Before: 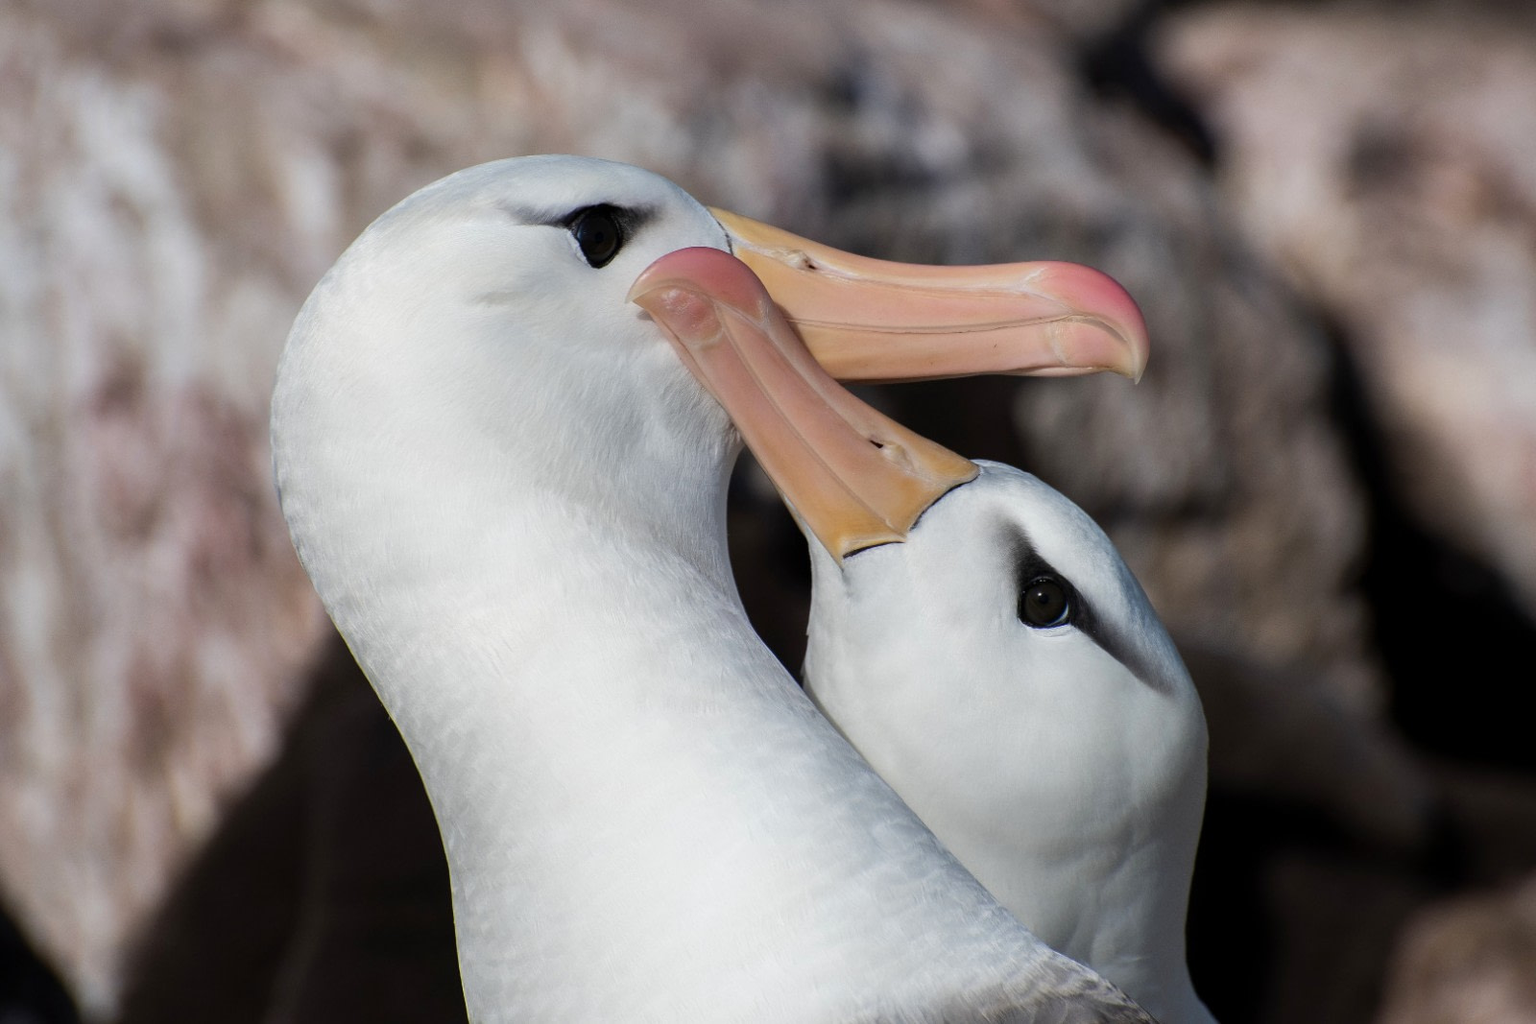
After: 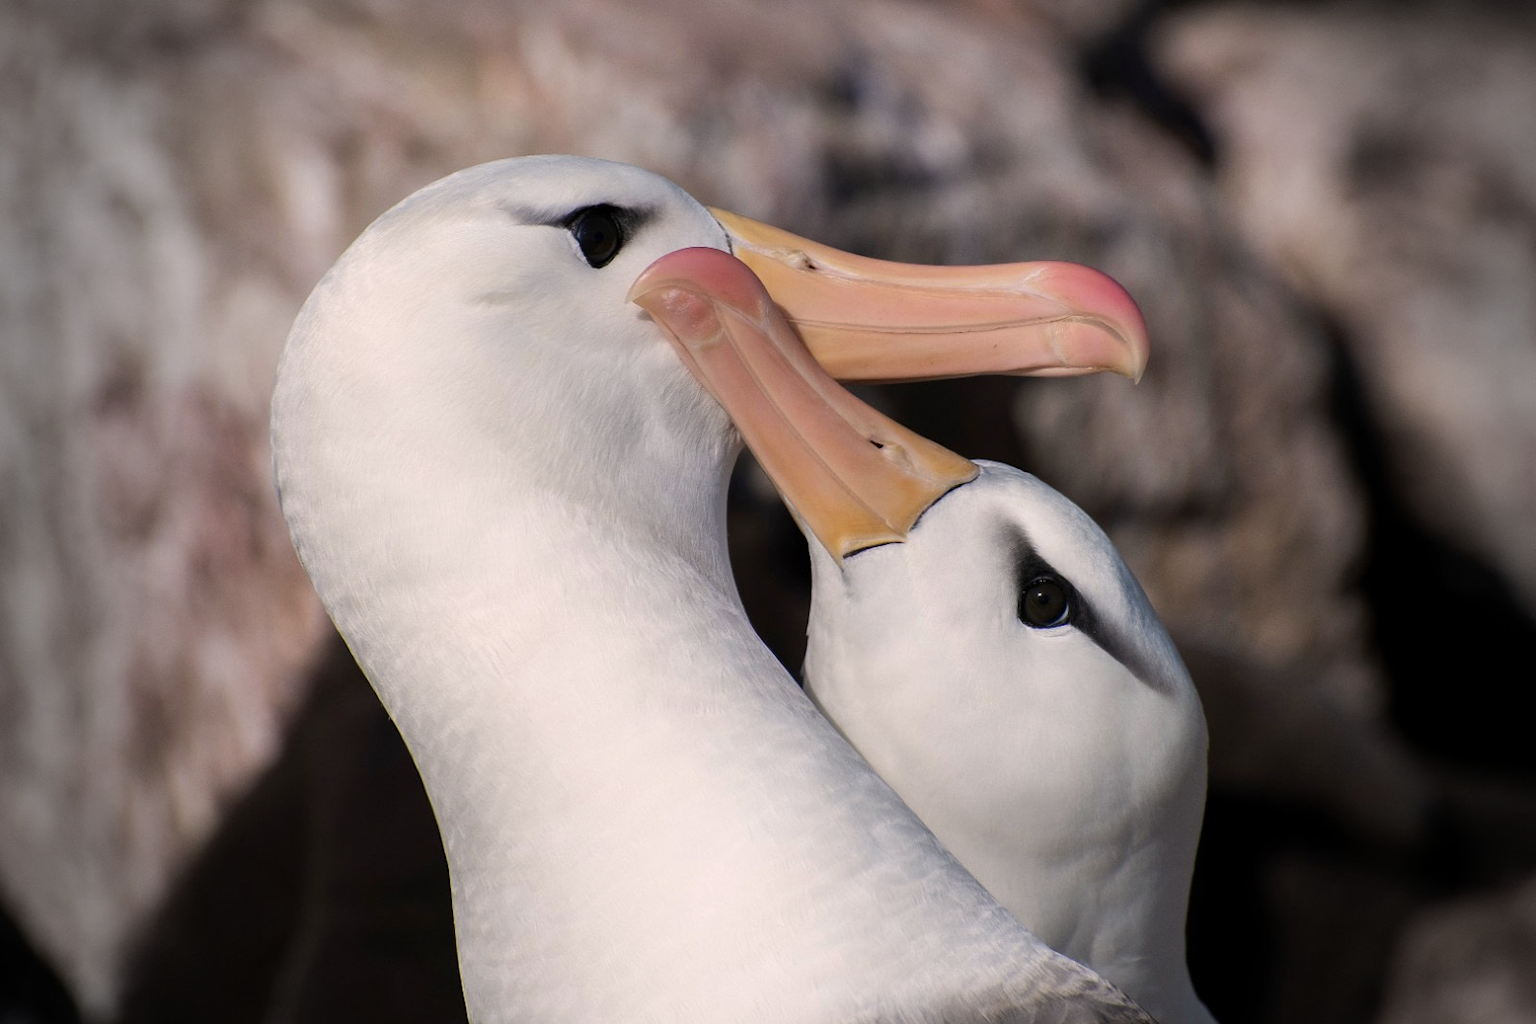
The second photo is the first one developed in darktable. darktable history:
vignetting: fall-off start 68.31%, fall-off radius 29.9%, width/height ratio 0.986, shape 0.859
color correction: highlights a* 5.86, highlights b* 4.89
